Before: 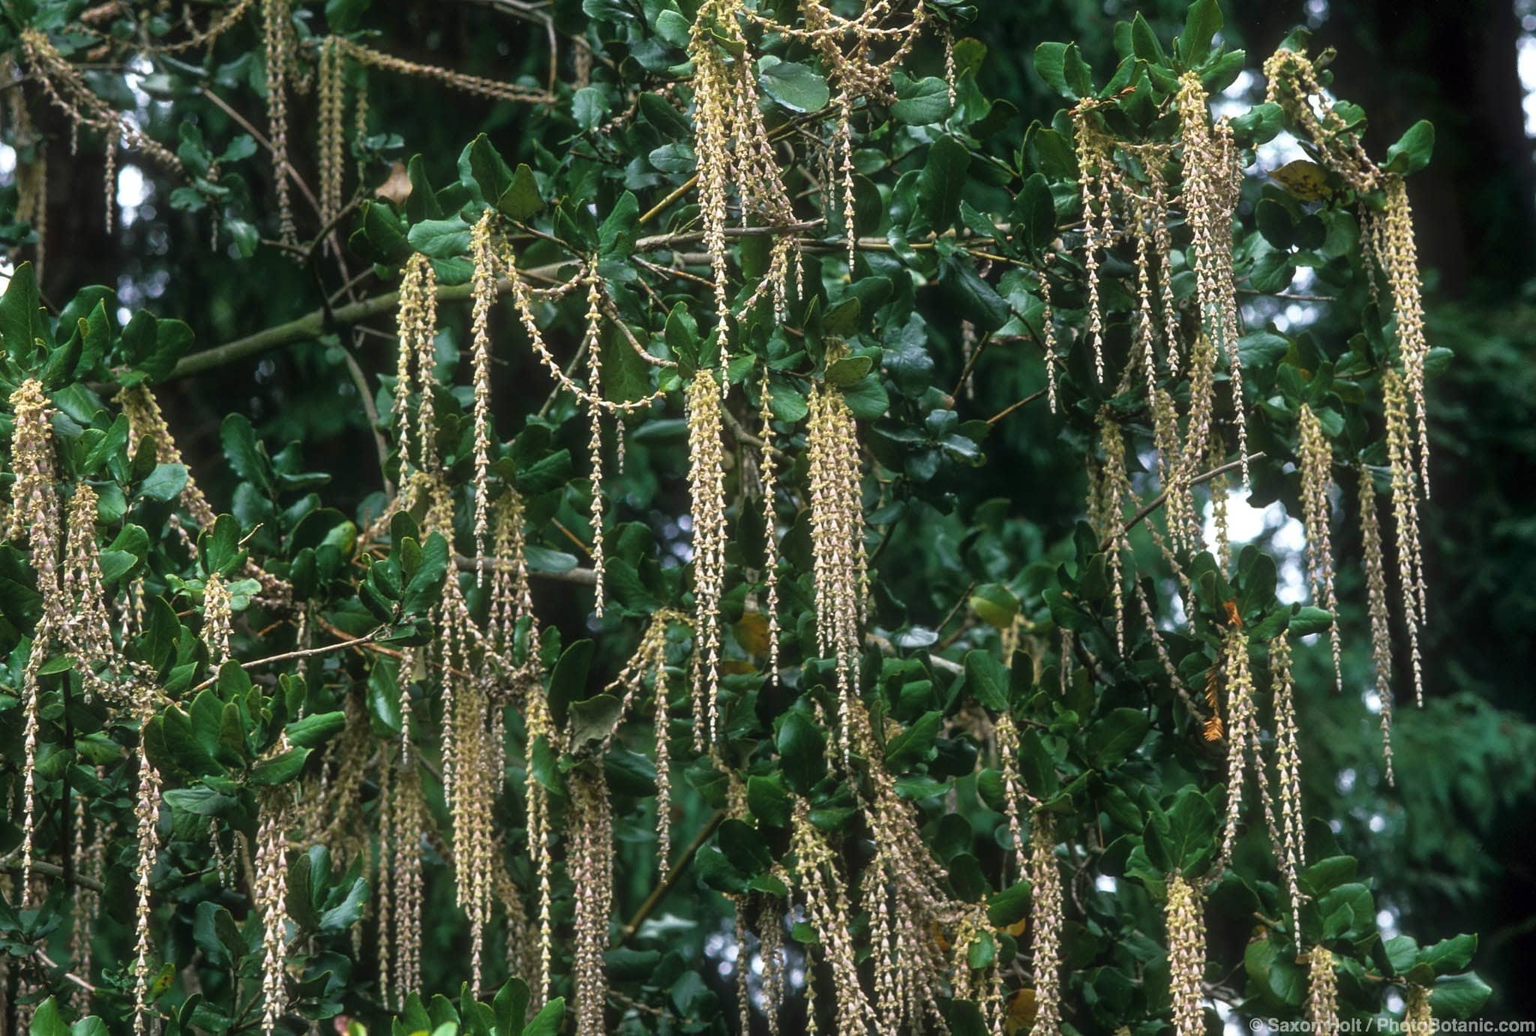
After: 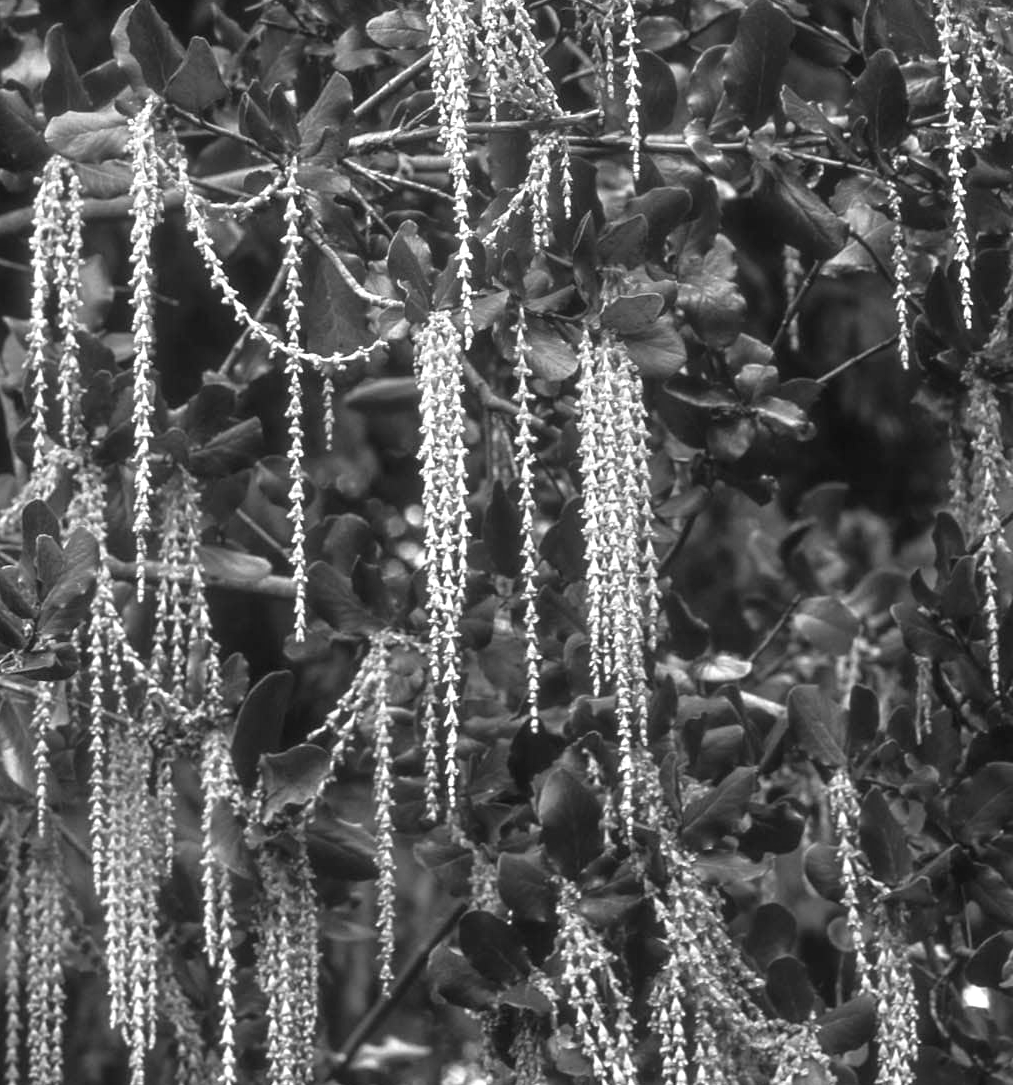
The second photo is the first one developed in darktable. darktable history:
exposure: exposure 0.515 EV, compensate highlight preservation false
color correction: highlights a* 0.162, highlights b* 29.53, shadows a* -0.162, shadows b* 21.09
crop and rotate: angle 0.02°, left 24.353%, top 13.219%, right 26.156%, bottom 8.224%
tone equalizer: on, module defaults
monochrome: on, module defaults
contrast brightness saturation: saturation 0.13
white balance: red 0.984, blue 1.059
